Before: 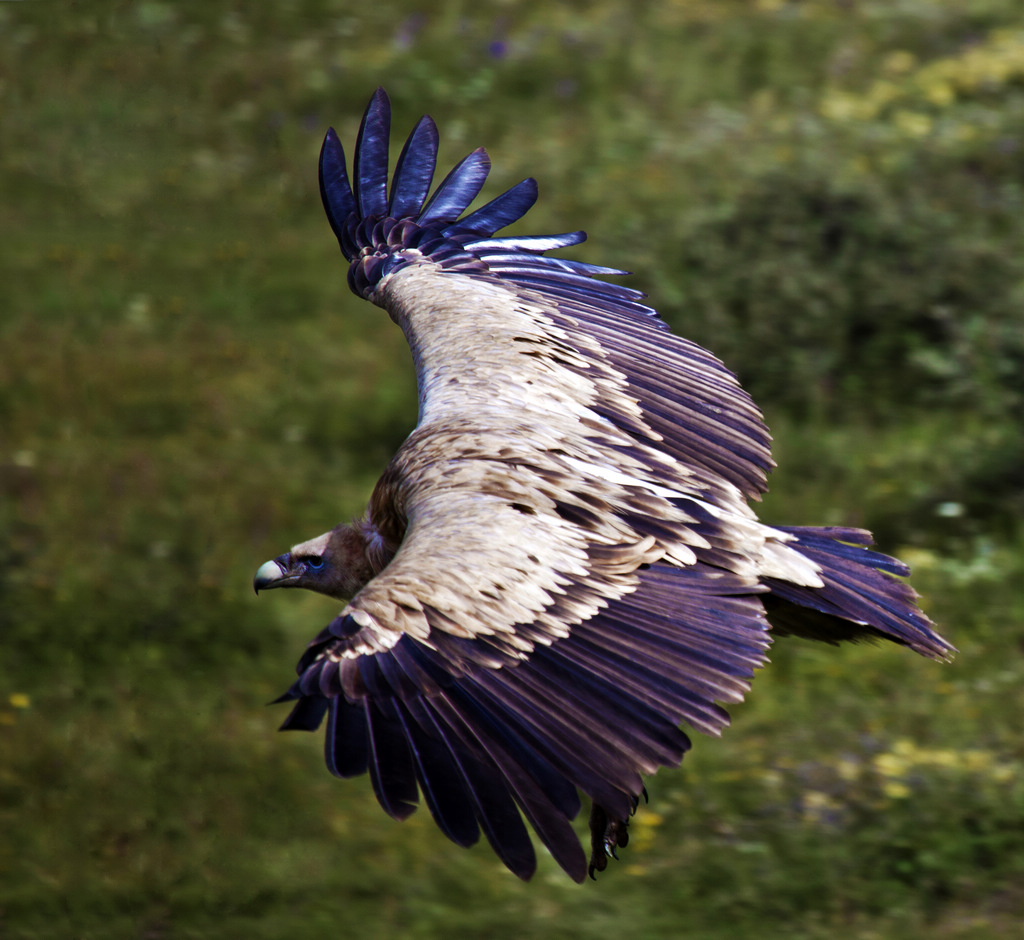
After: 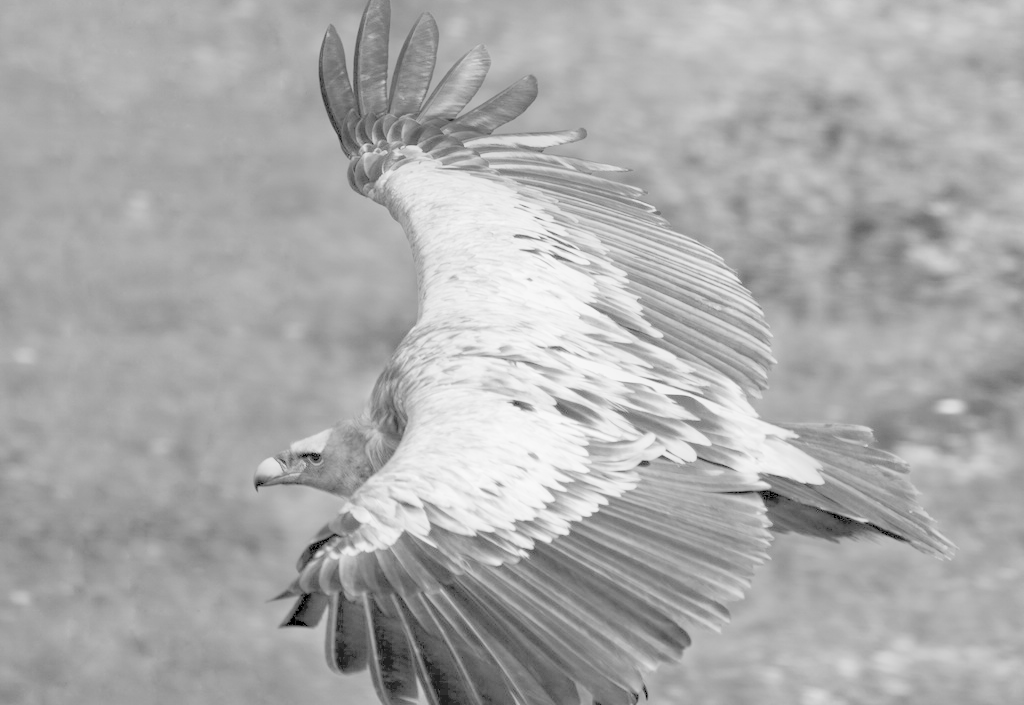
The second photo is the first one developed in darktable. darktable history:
global tonemap: drago (0.7, 100)
monochrome: on, module defaults
crop: top 11.038%, bottom 13.962%
color calibration: x 0.372, y 0.386, temperature 4283.97 K
tone equalizer: on, module defaults
exposure: exposure 8 EV, compensate highlight preservation false
